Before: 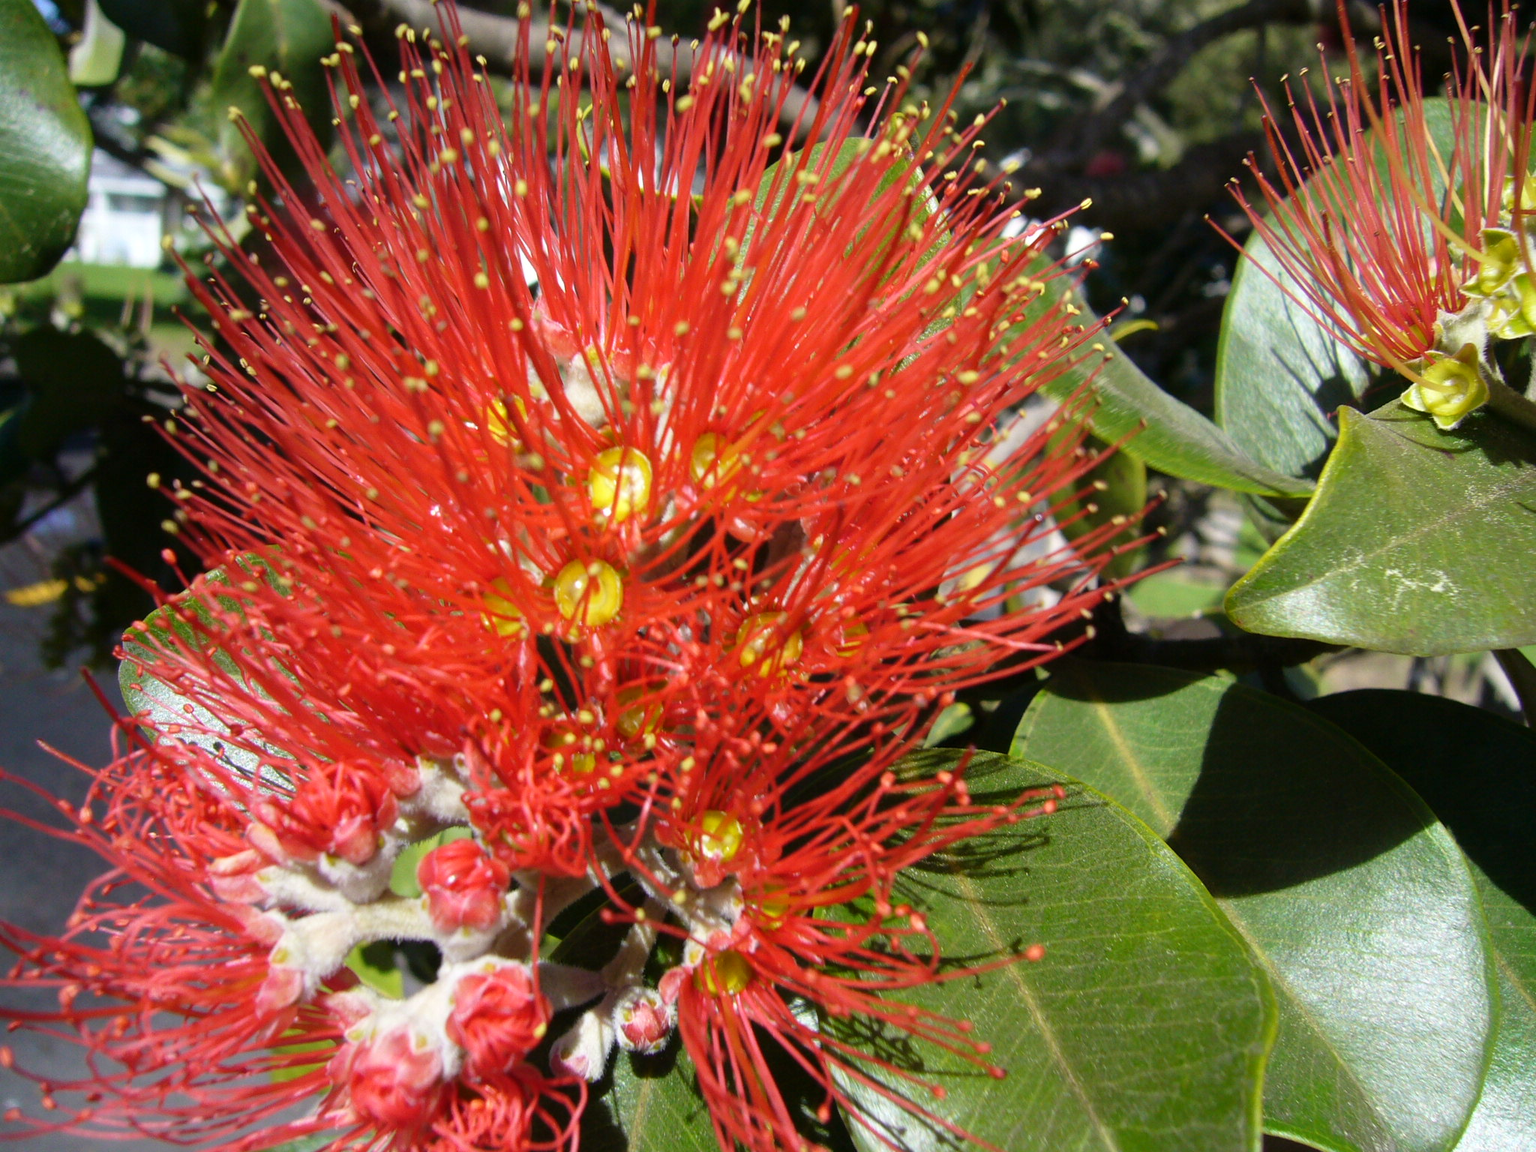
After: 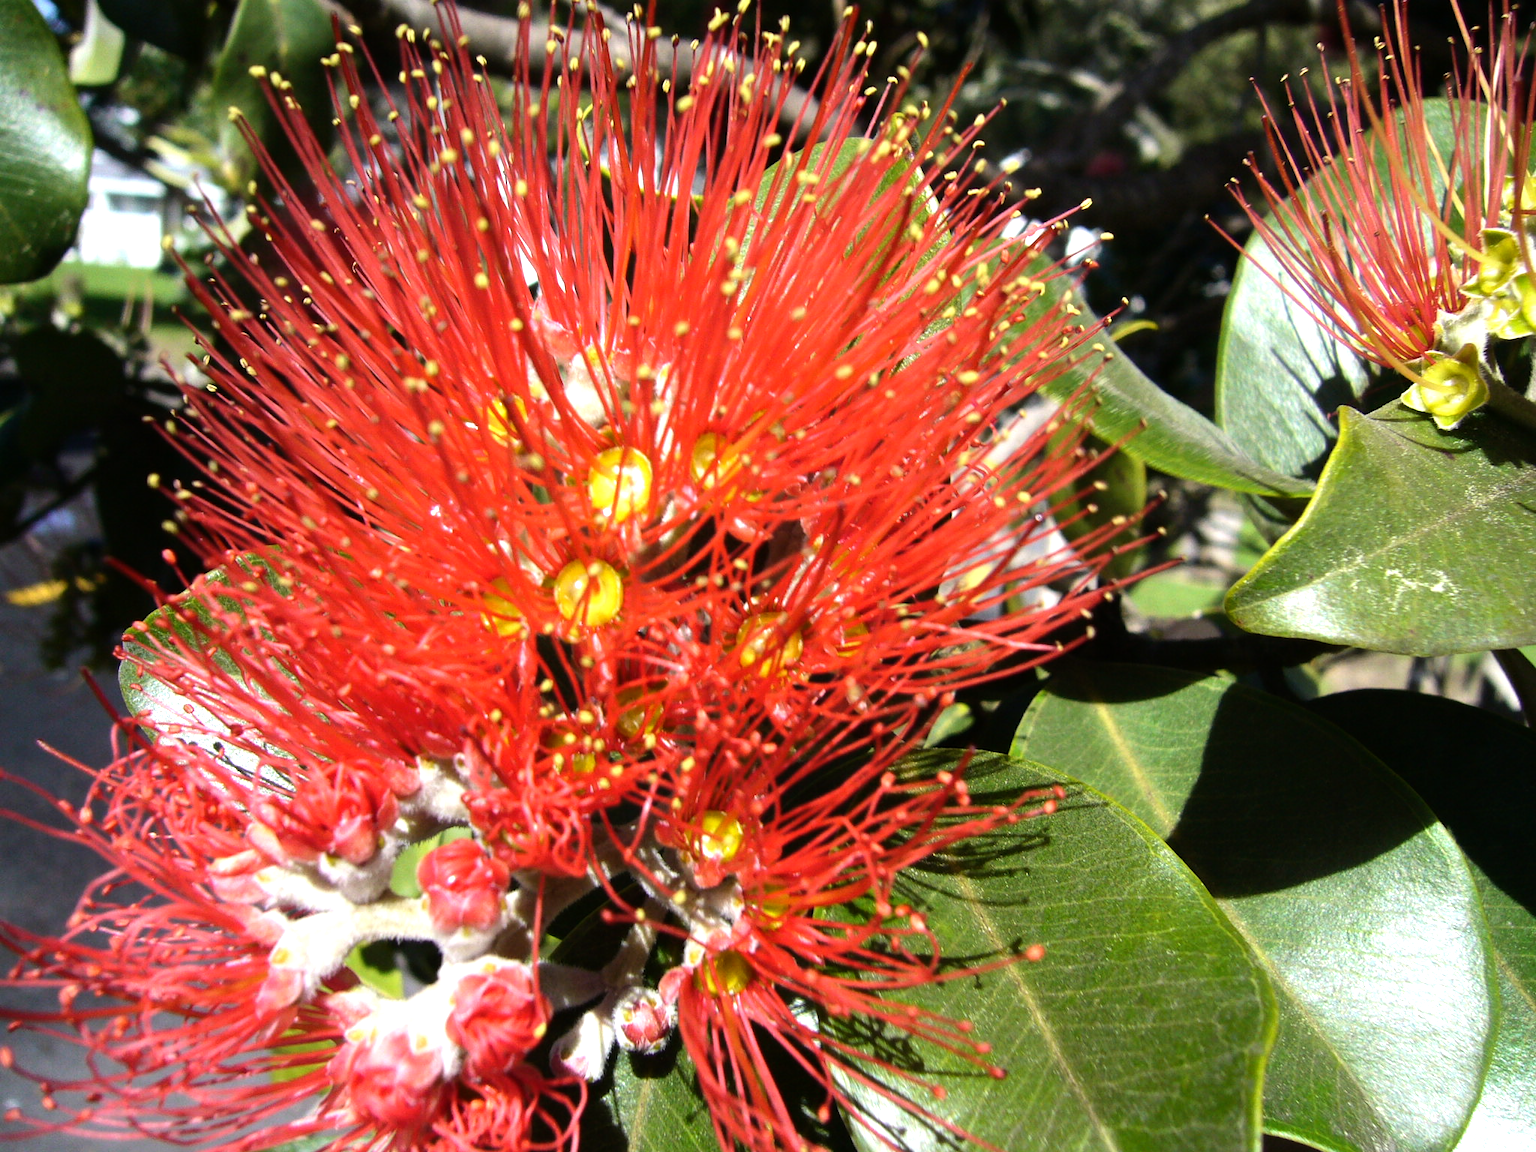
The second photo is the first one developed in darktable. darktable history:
tone equalizer: -8 EV -0.775 EV, -7 EV -0.666 EV, -6 EV -0.59 EV, -5 EV -0.383 EV, -3 EV 0.392 EV, -2 EV 0.6 EV, -1 EV 0.699 EV, +0 EV 0.727 EV, edges refinement/feathering 500, mask exposure compensation -1.57 EV, preserve details no
